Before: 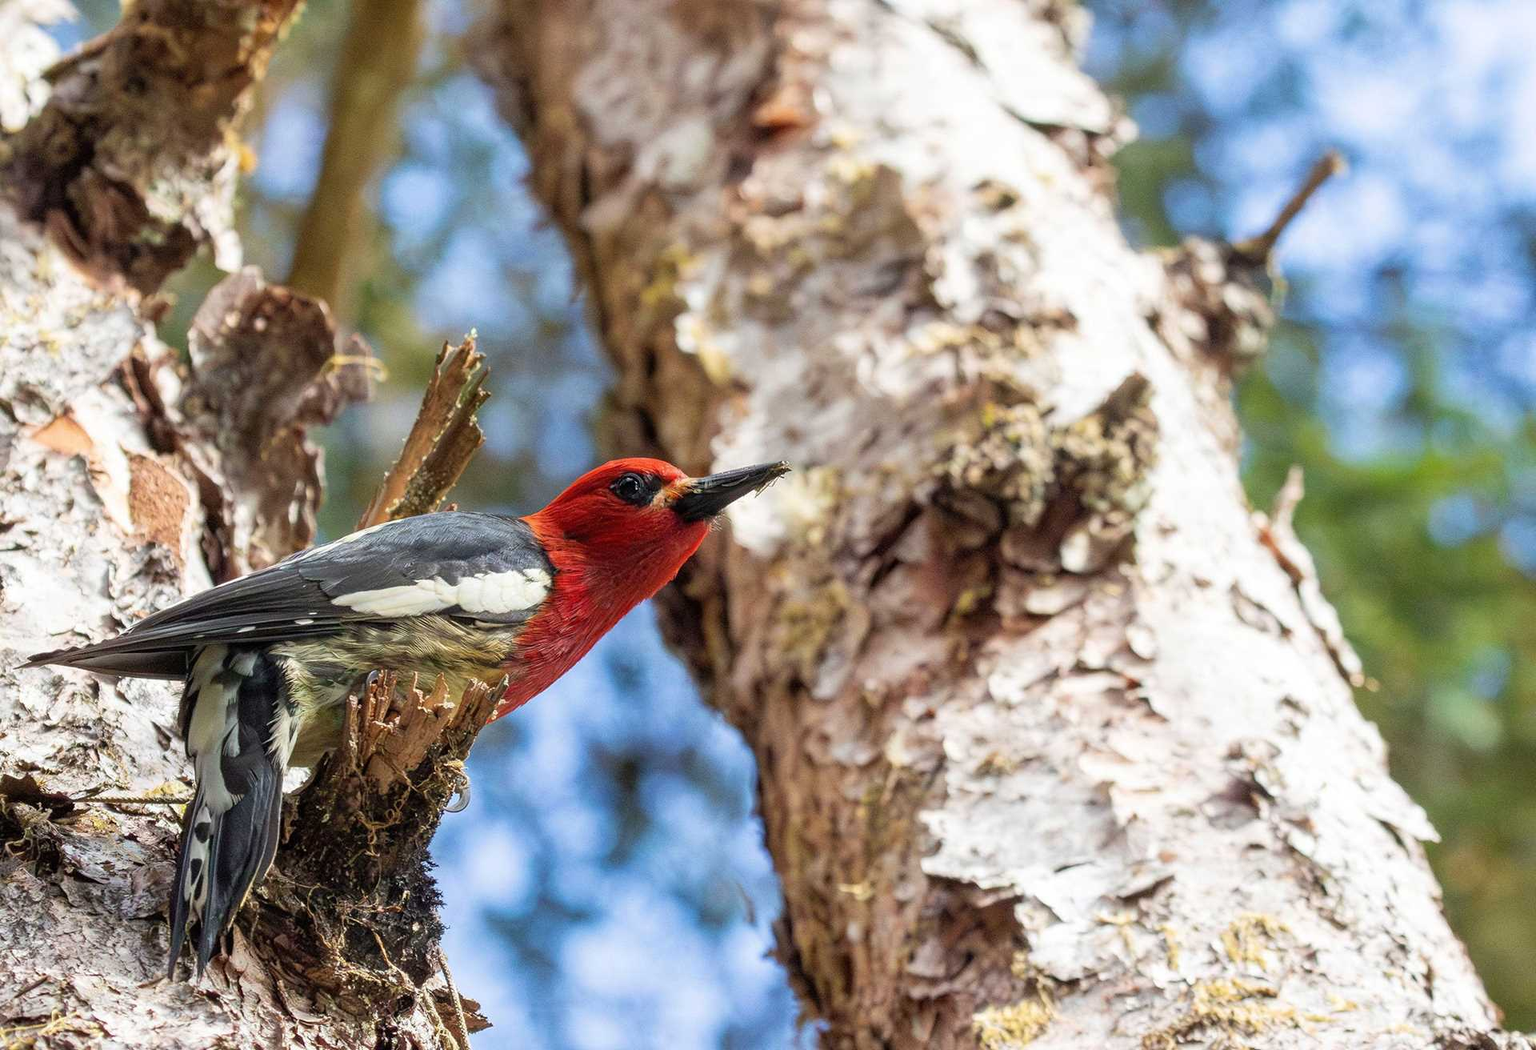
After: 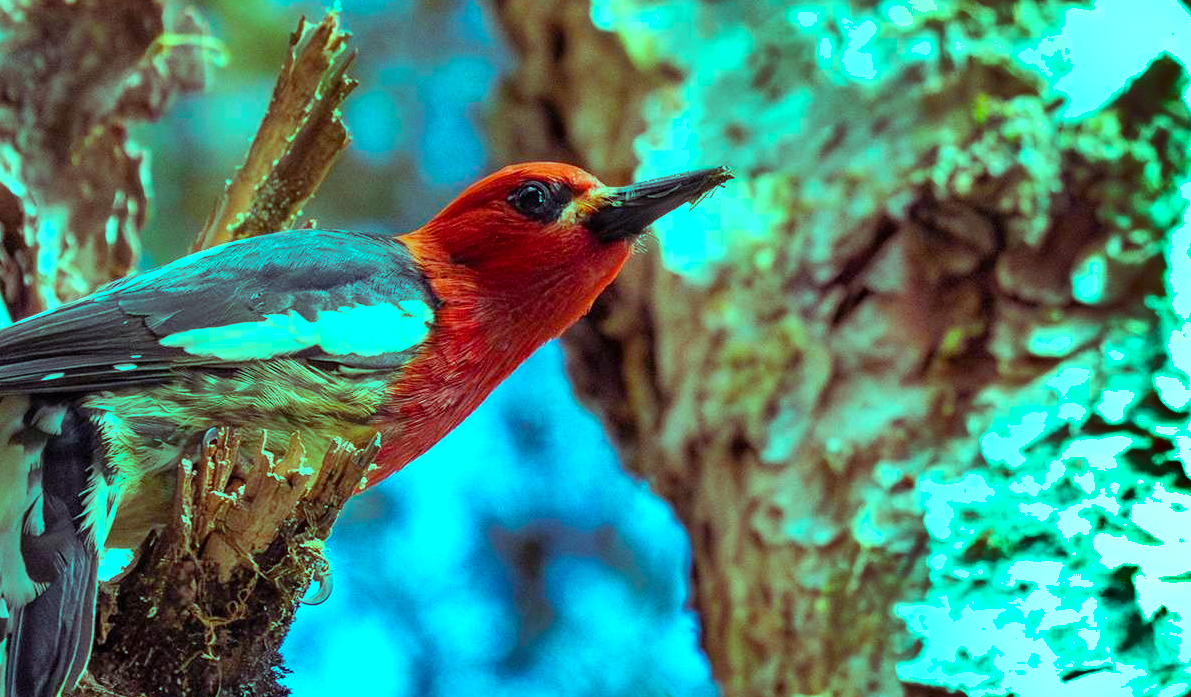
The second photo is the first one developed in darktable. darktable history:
shadows and highlights: white point adjustment 0.1, highlights -70, soften with gaussian
crop: left 13.312%, top 31.28%, right 24.627%, bottom 15.582%
color correction: highlights a* -0.182, highlights b* -0.124
color balance rgb: shadows lift › luminance 0.49%, shadows lift › chroma 6.83%, shadows lift › hue 300.29°, power › hue 208.98°, highlights gain › luminance 20.24%, highlights gain › chroma 13.17%, highlights gain › hue 173.85°, perceptual saturation grading › global saturation 18.05%
white balance: red 1, blue 1
